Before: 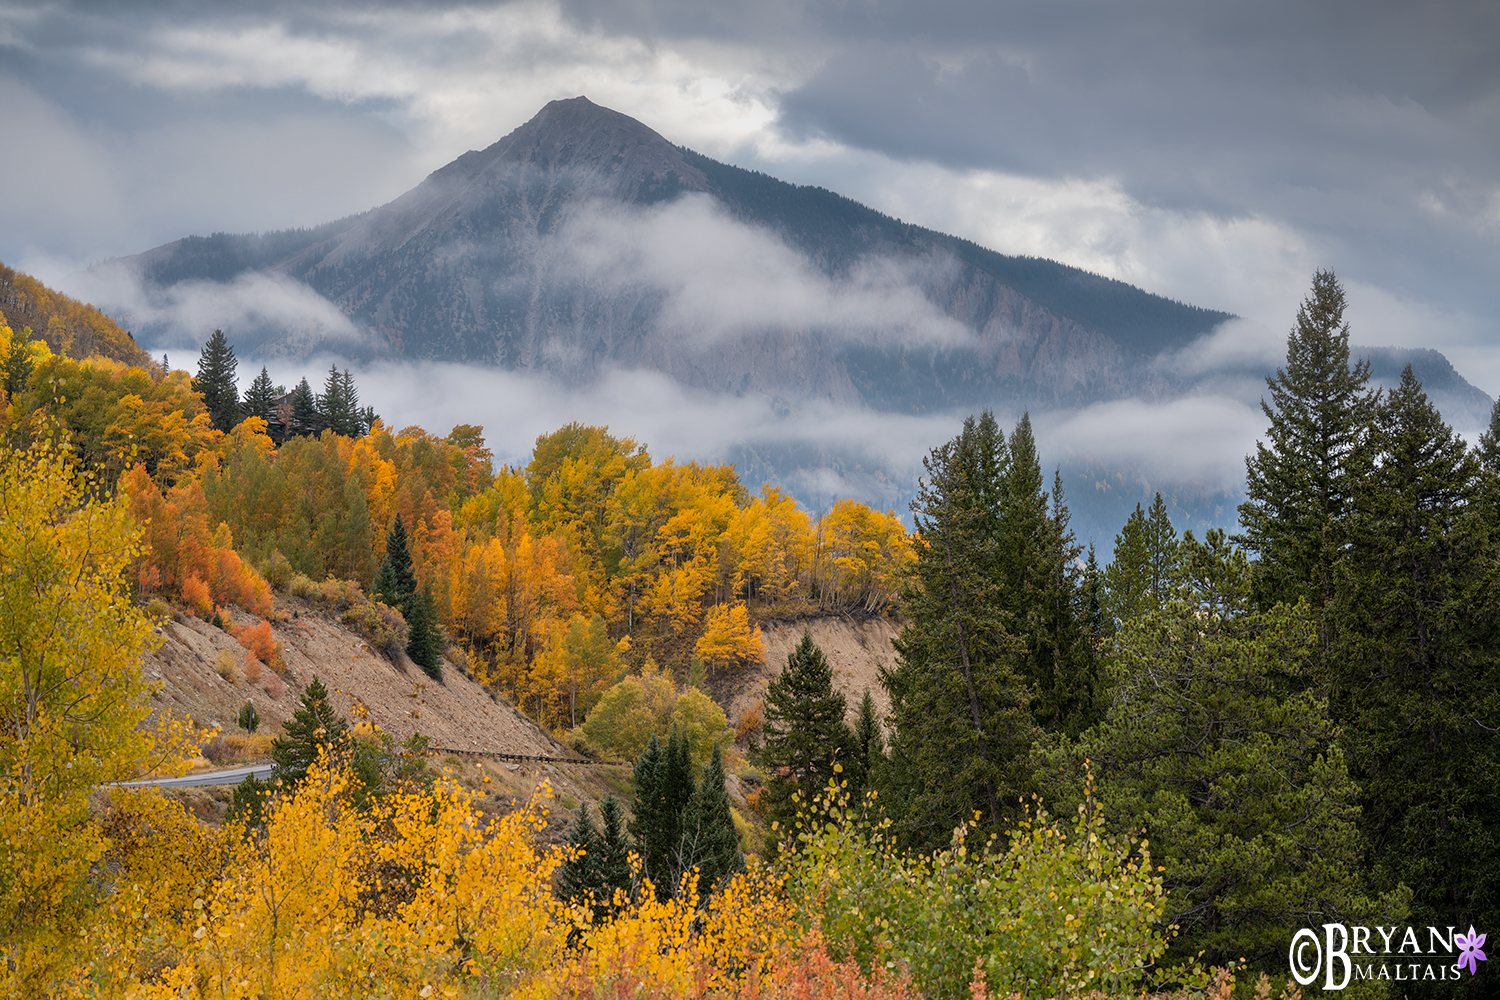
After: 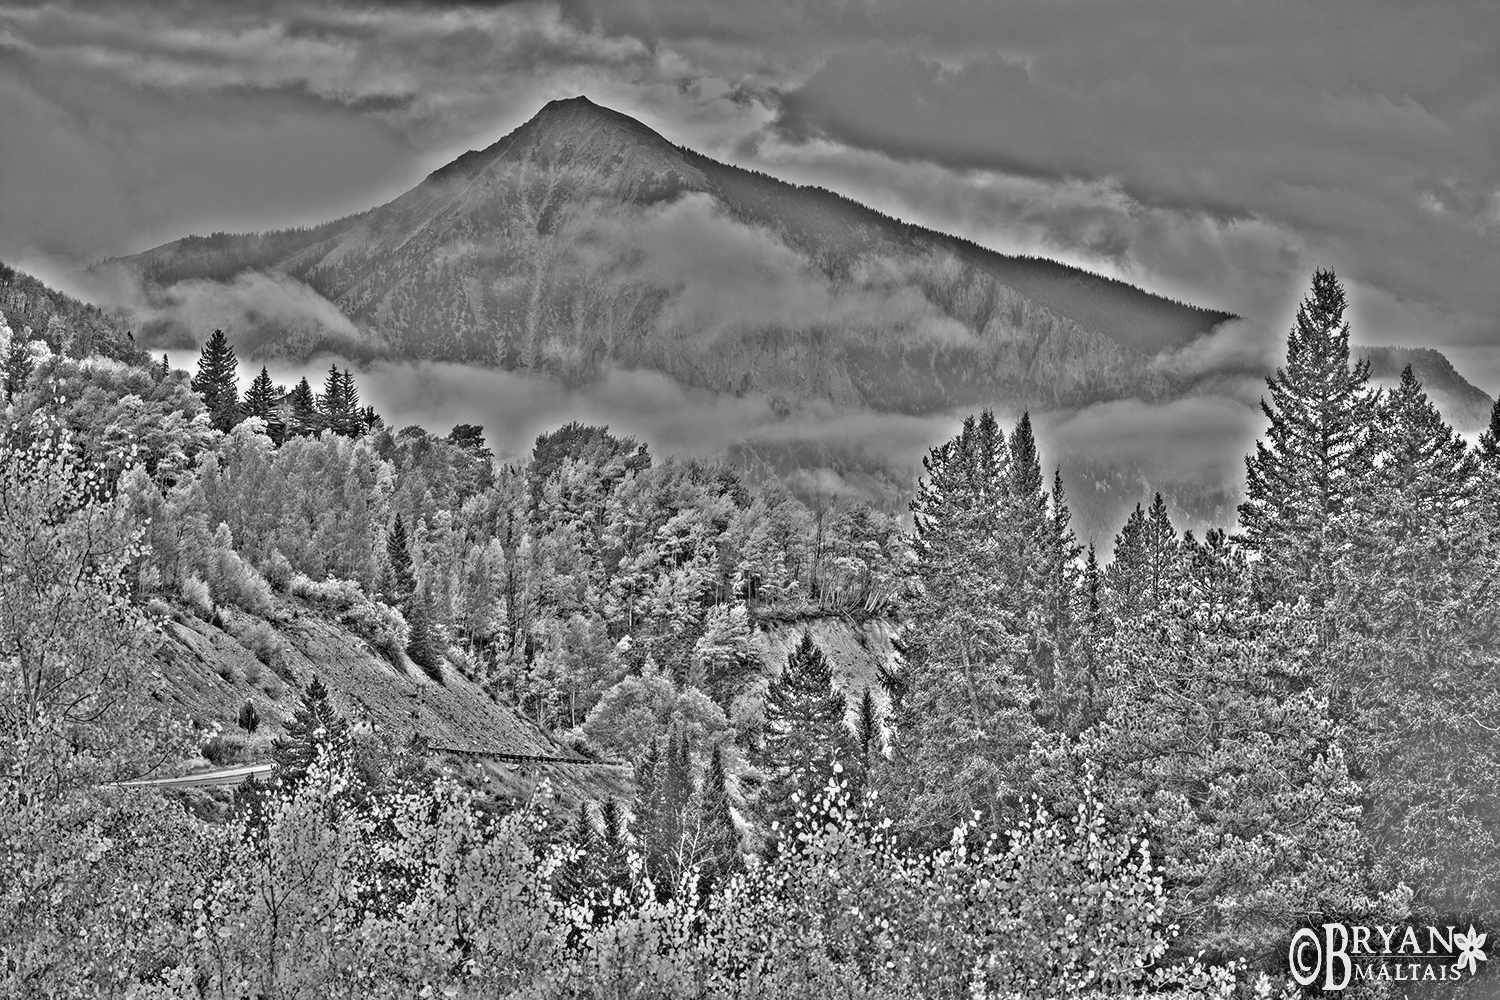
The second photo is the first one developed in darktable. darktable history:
shadows and highlights: highlights color adjustment 0%, soften with gaussian
vignetting: fall-off start 97.28%, fall-off radius 79%, brightness -0.462, saturation -0.3, width/height ratio 1.114, dithering 8-bit output, unbound false
highpass: on, module defaults
local contrast: detail 110%
